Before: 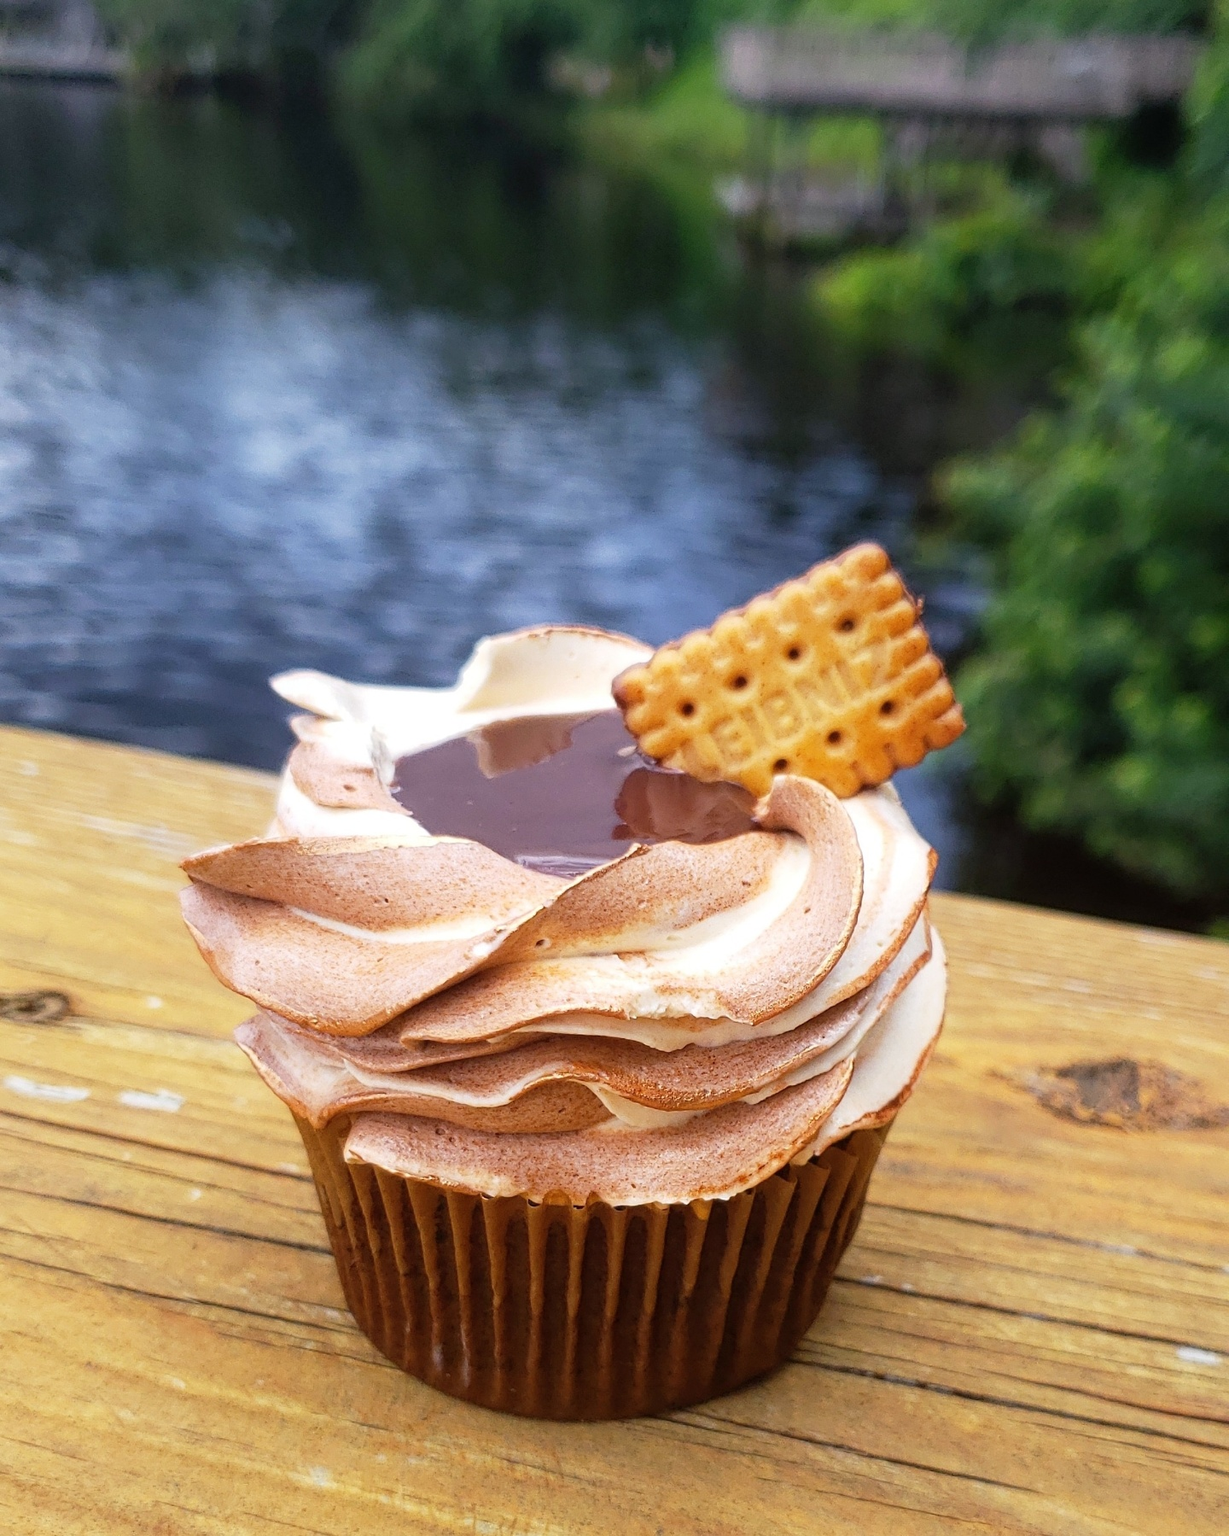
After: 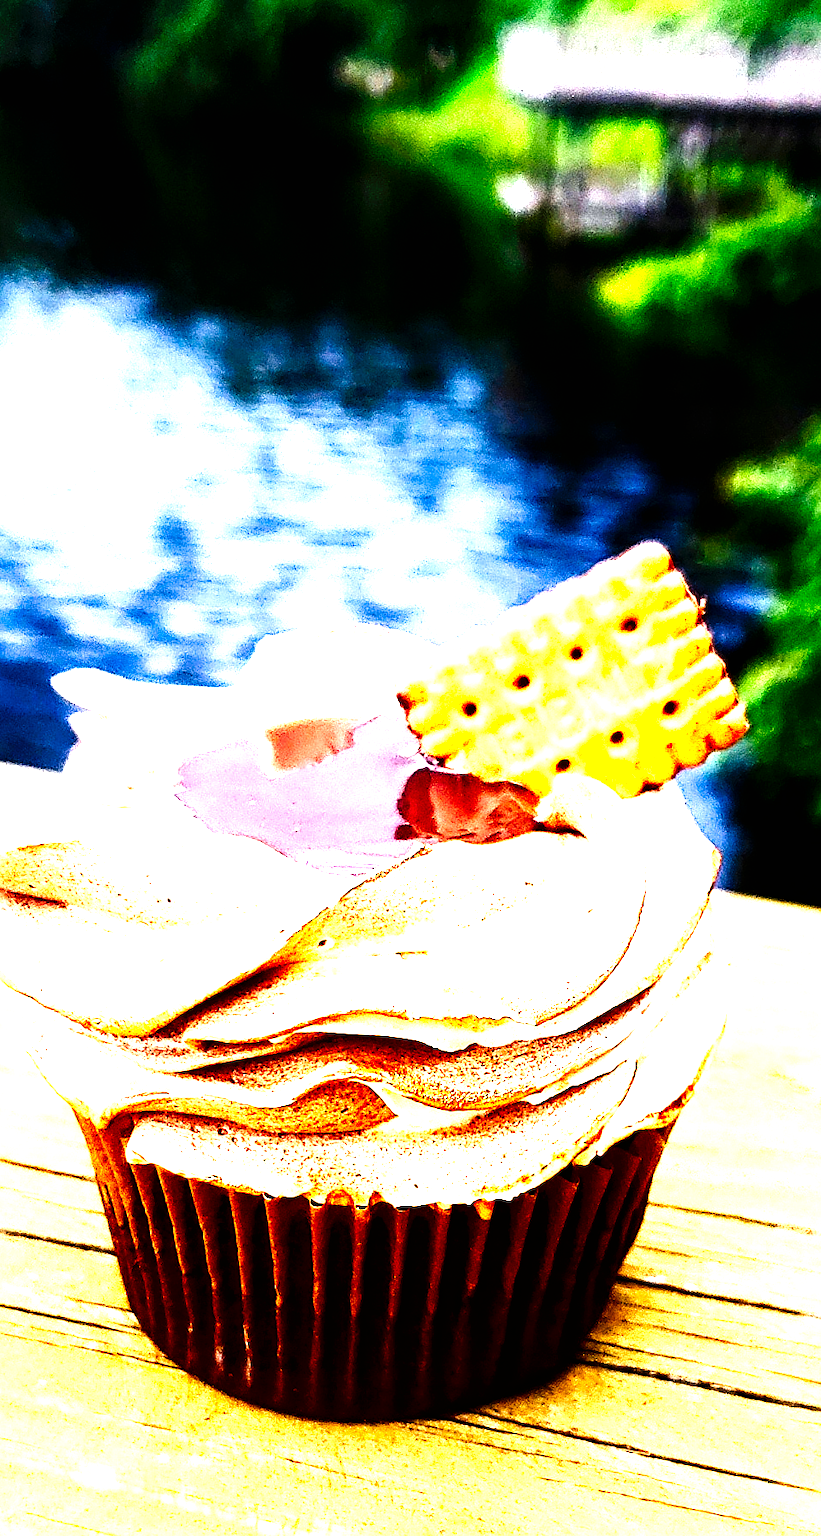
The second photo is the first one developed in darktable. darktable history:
sharpen: on, module defaults
exposure: exposure 0.3 EV, compensate highlight preservation false
color zones: curves: ch0 [(0, 0.5) (0.143, 0.5) (0.286, 0.5) (0.429, 0.5) (0.62, 0.489) (0.714, 0.445) (0.844, 0.496) (1, 0.5)]; ch1 [(0, 0.5) (0.143, 0.5) (0.286, 0.5) (0.429, 0.5) (0.571, 0.5) (0.714, 0.523) (0.857, 0.5) (1, 0.5)]
levels: levels [0, 0.394, 0.787]
tone curve: curves: ch0 [(0, 0) (0.003, 0.002) (0.011, 0.002) (0.025, 0.002) (0.044, 0.002) (0.069, 0.002) (0.1, 0.003) (0.136, 0.008) (0.177, 0.03) (0.224, 0.058) (0.277, 0.139) (0.335, 0.233) (0.399, 0.363) (0.468, 0.506) (0.543, 0.649) (0.623, 0.781) (0.709, 0.88) (0.801, 0.956) (0.898, 0.994) (1, 1)], preserve colors none
crop and rotate: left 17.732%, right 15.423%
contrast brightness saturation: contrast 0.4, brightness 0.1, saturation 0.21
